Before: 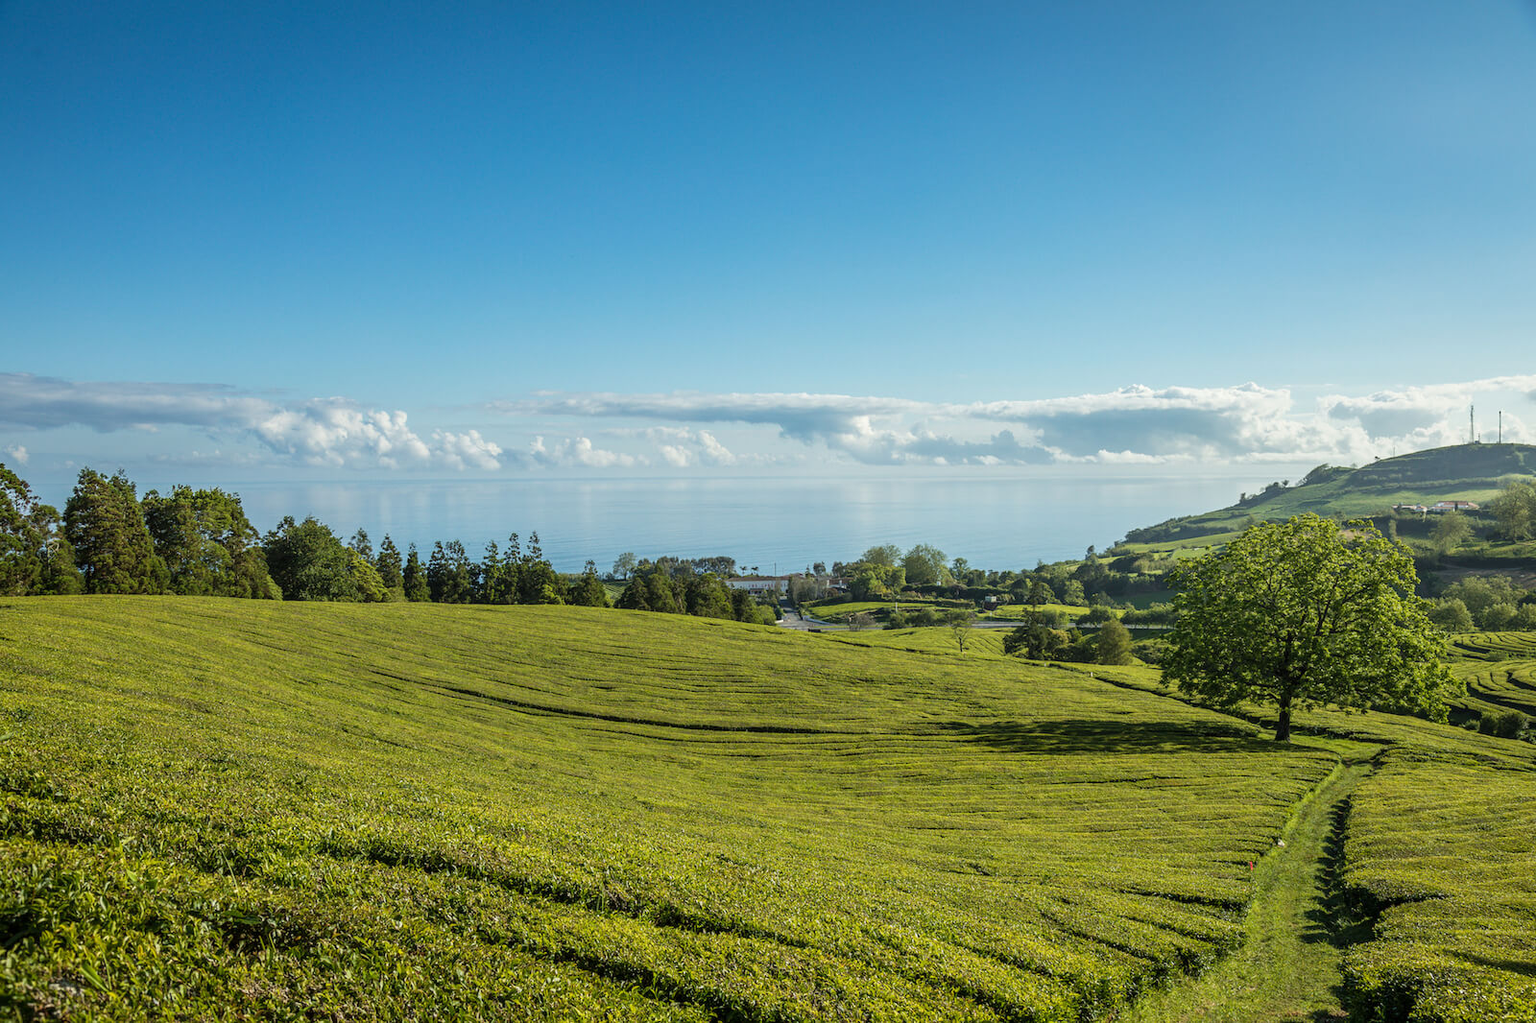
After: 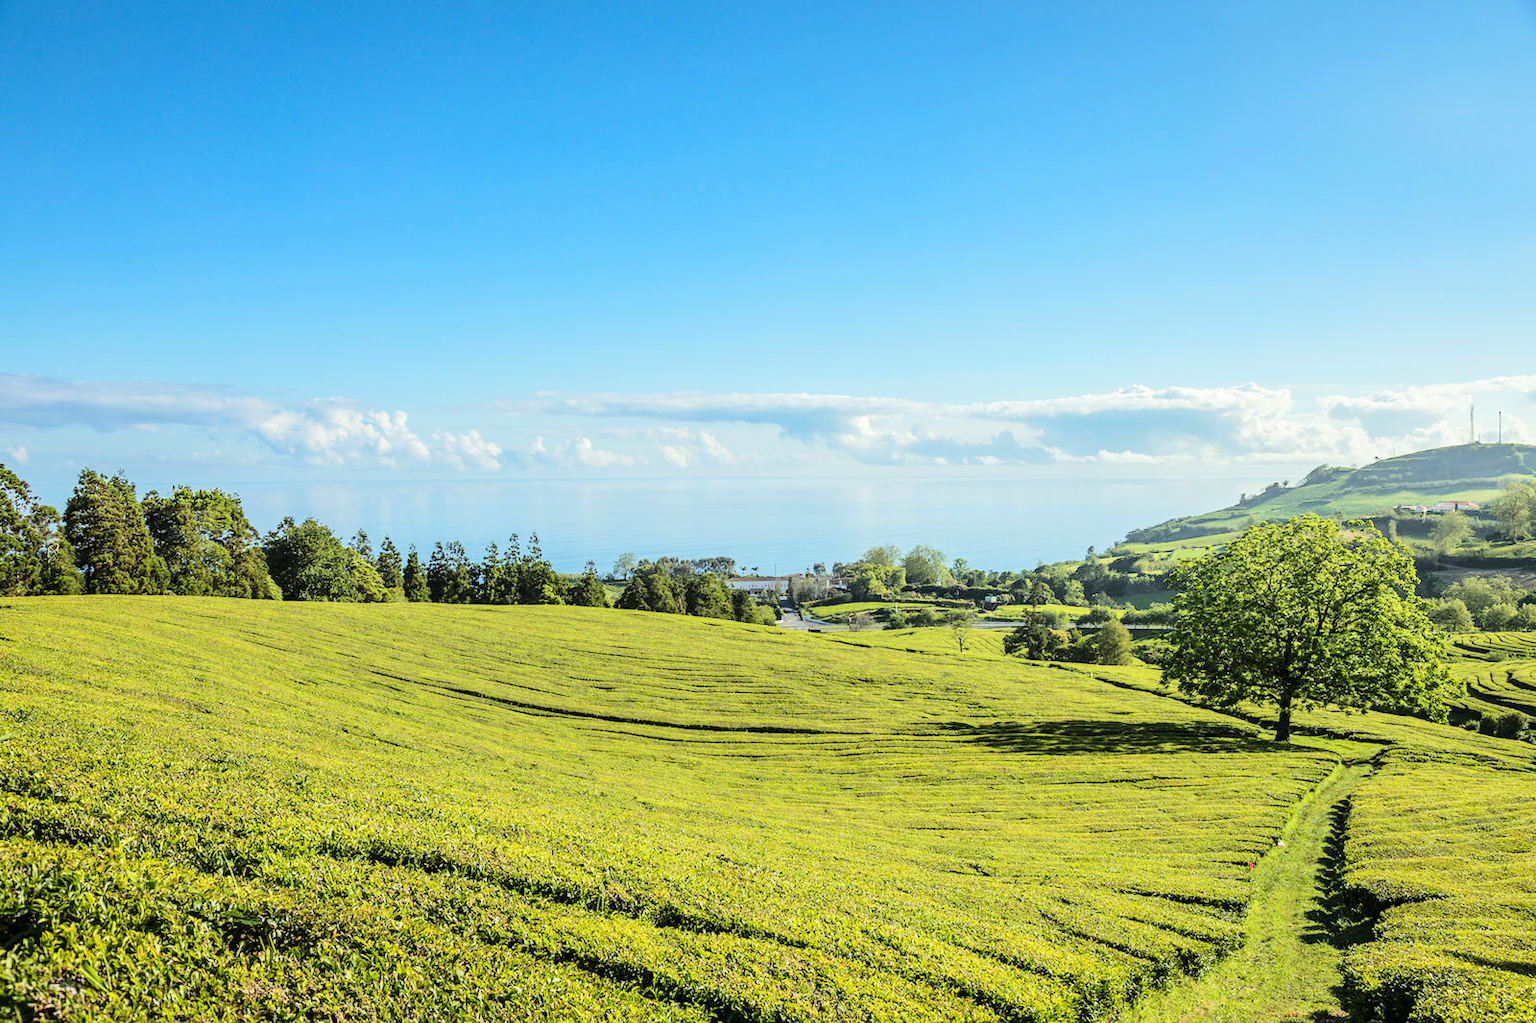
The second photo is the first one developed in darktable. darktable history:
tone equalizer: -7 EV 0.164 EV, -6 EV 0.582 EV, -5 EV 1.19 EV, -4 EV 1.31 EV, -3 EV 1.14 EV, -2 EV 0.6 EV, -1 EV 0.163 EV, edges refinement/feathering 500, mask exposure compensation -1.57 EV, preserve details no
